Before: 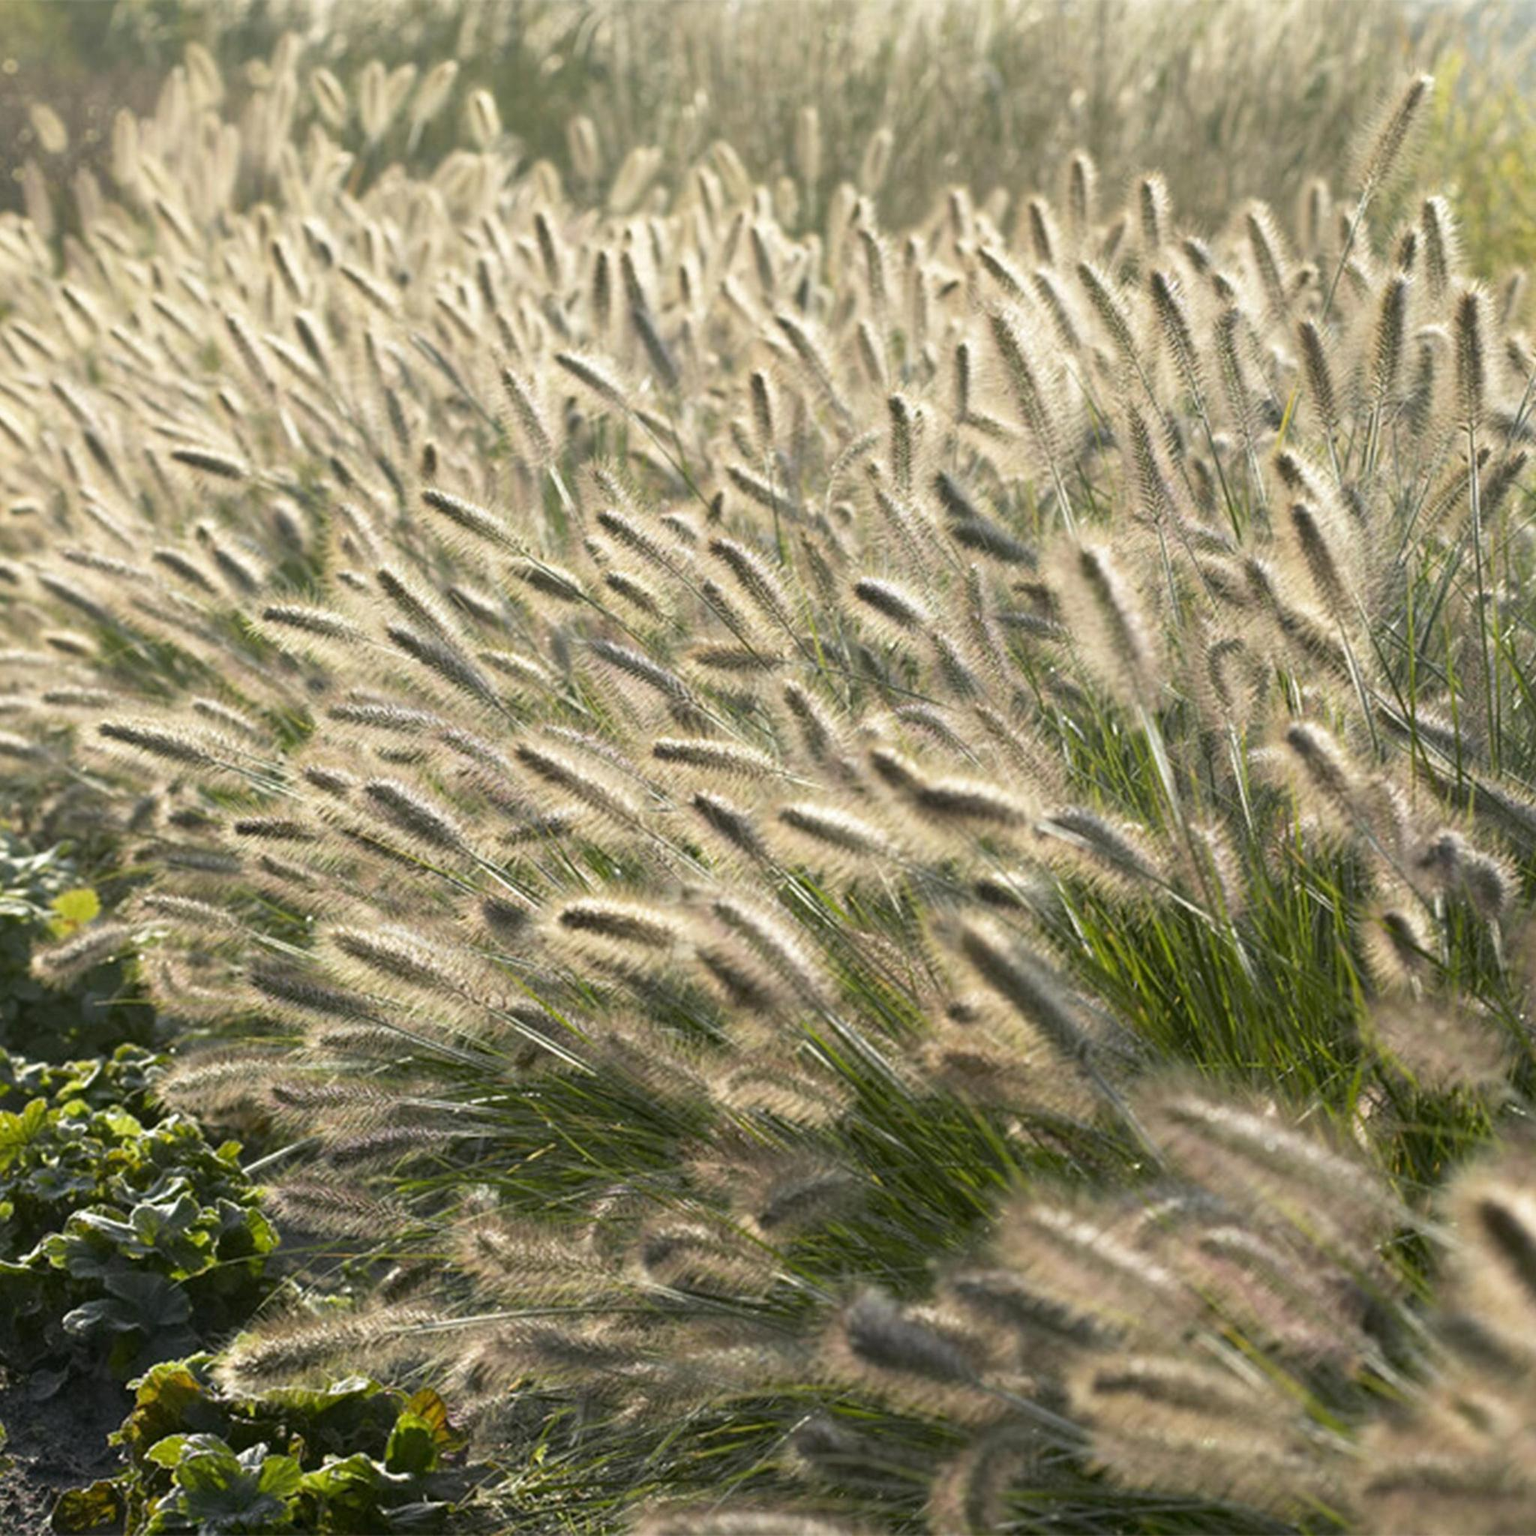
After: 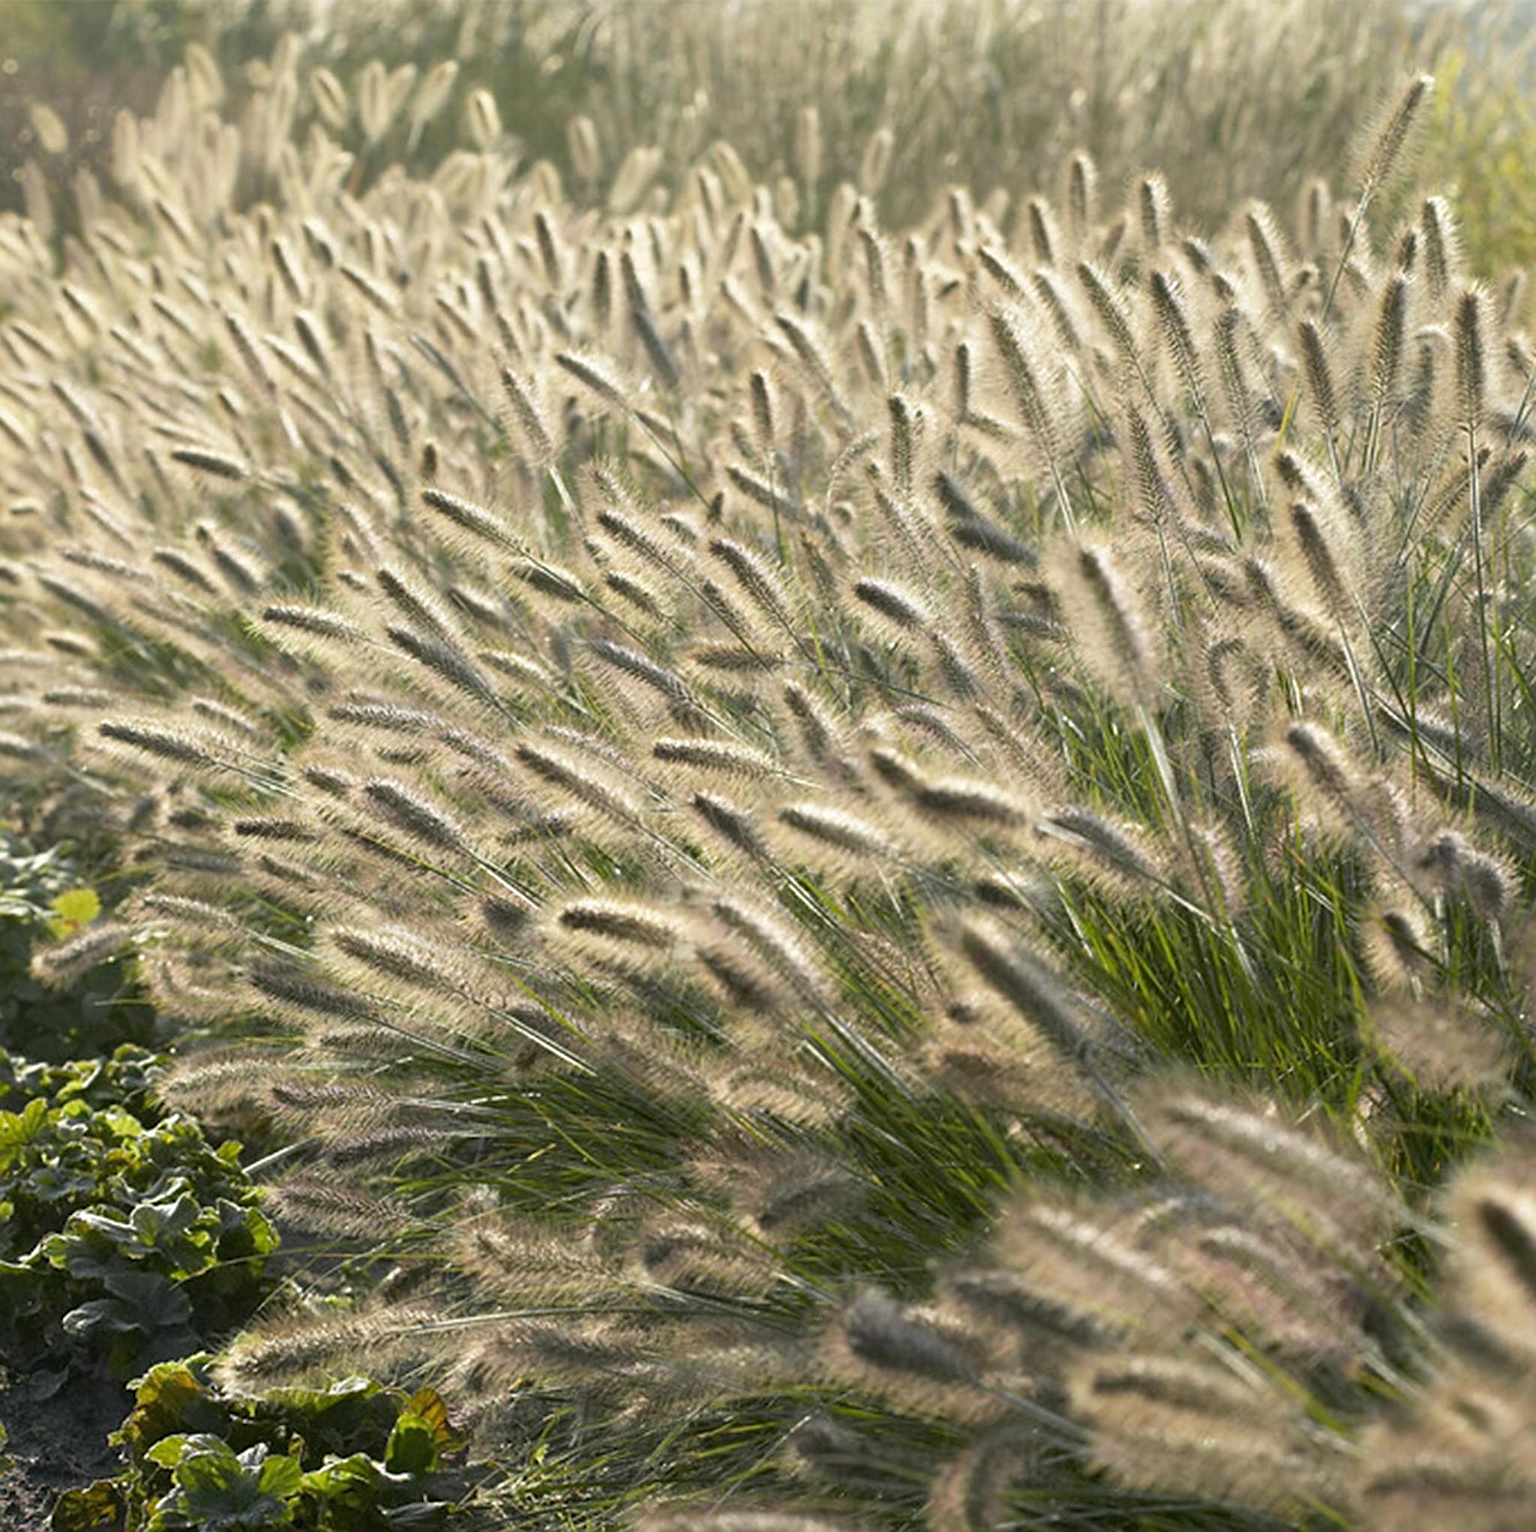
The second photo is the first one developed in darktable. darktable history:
shadows and highlights: shadows 24.84, highlights -26.39
crop: top 0.043%, bottom 0.159%
sharpen: amount 0.552
